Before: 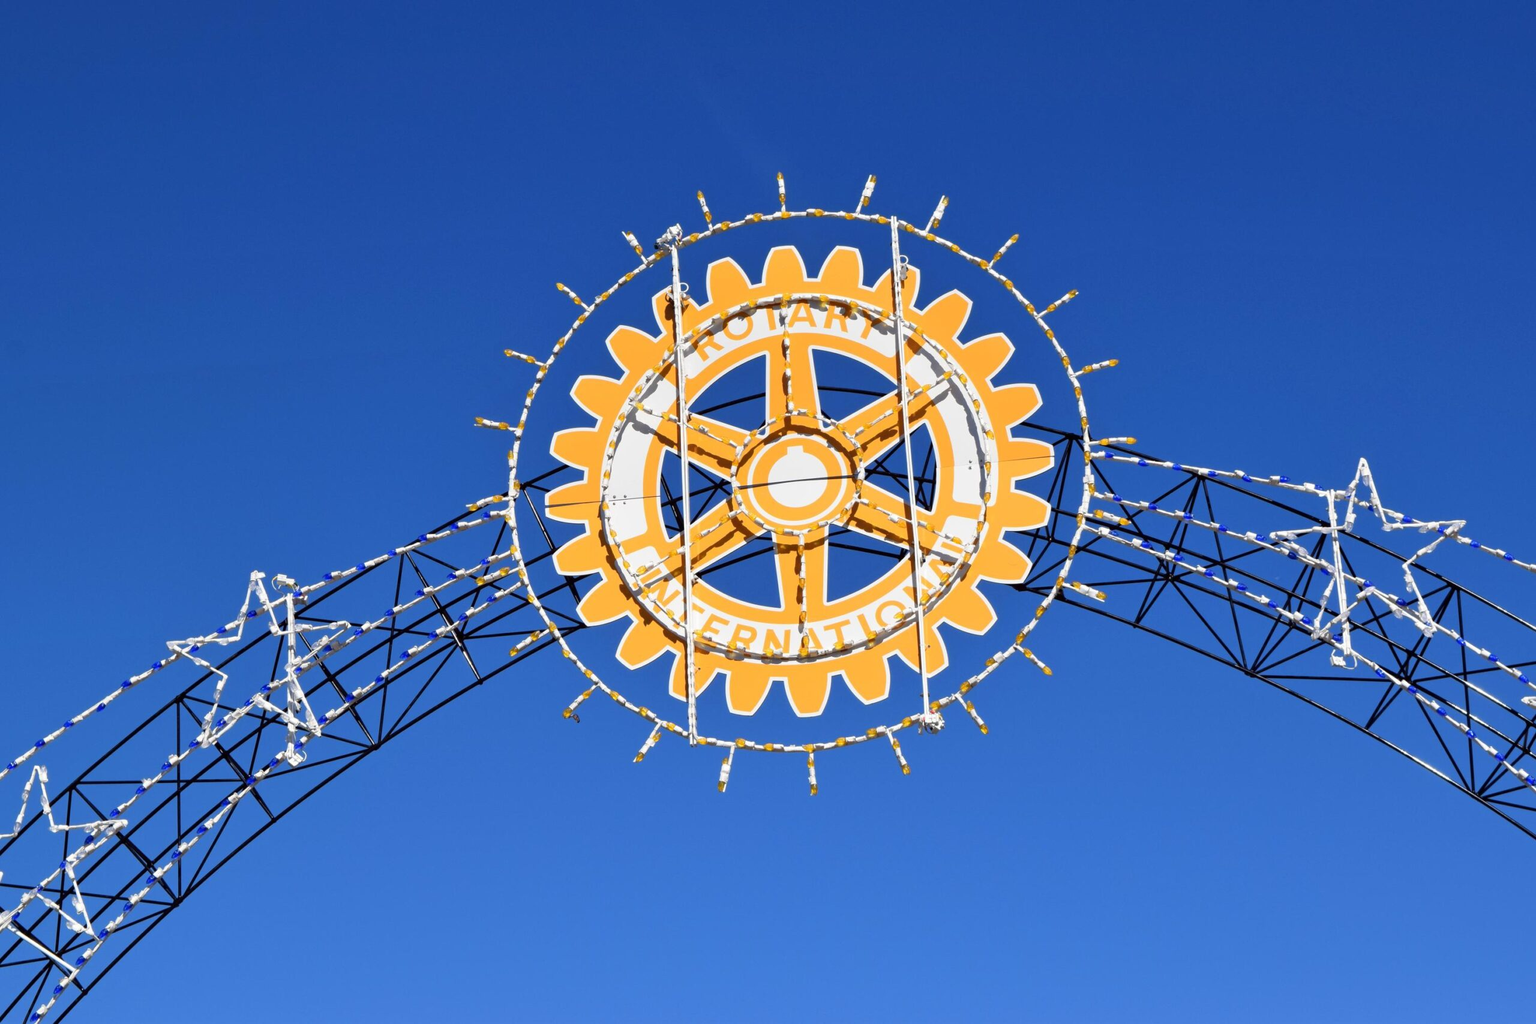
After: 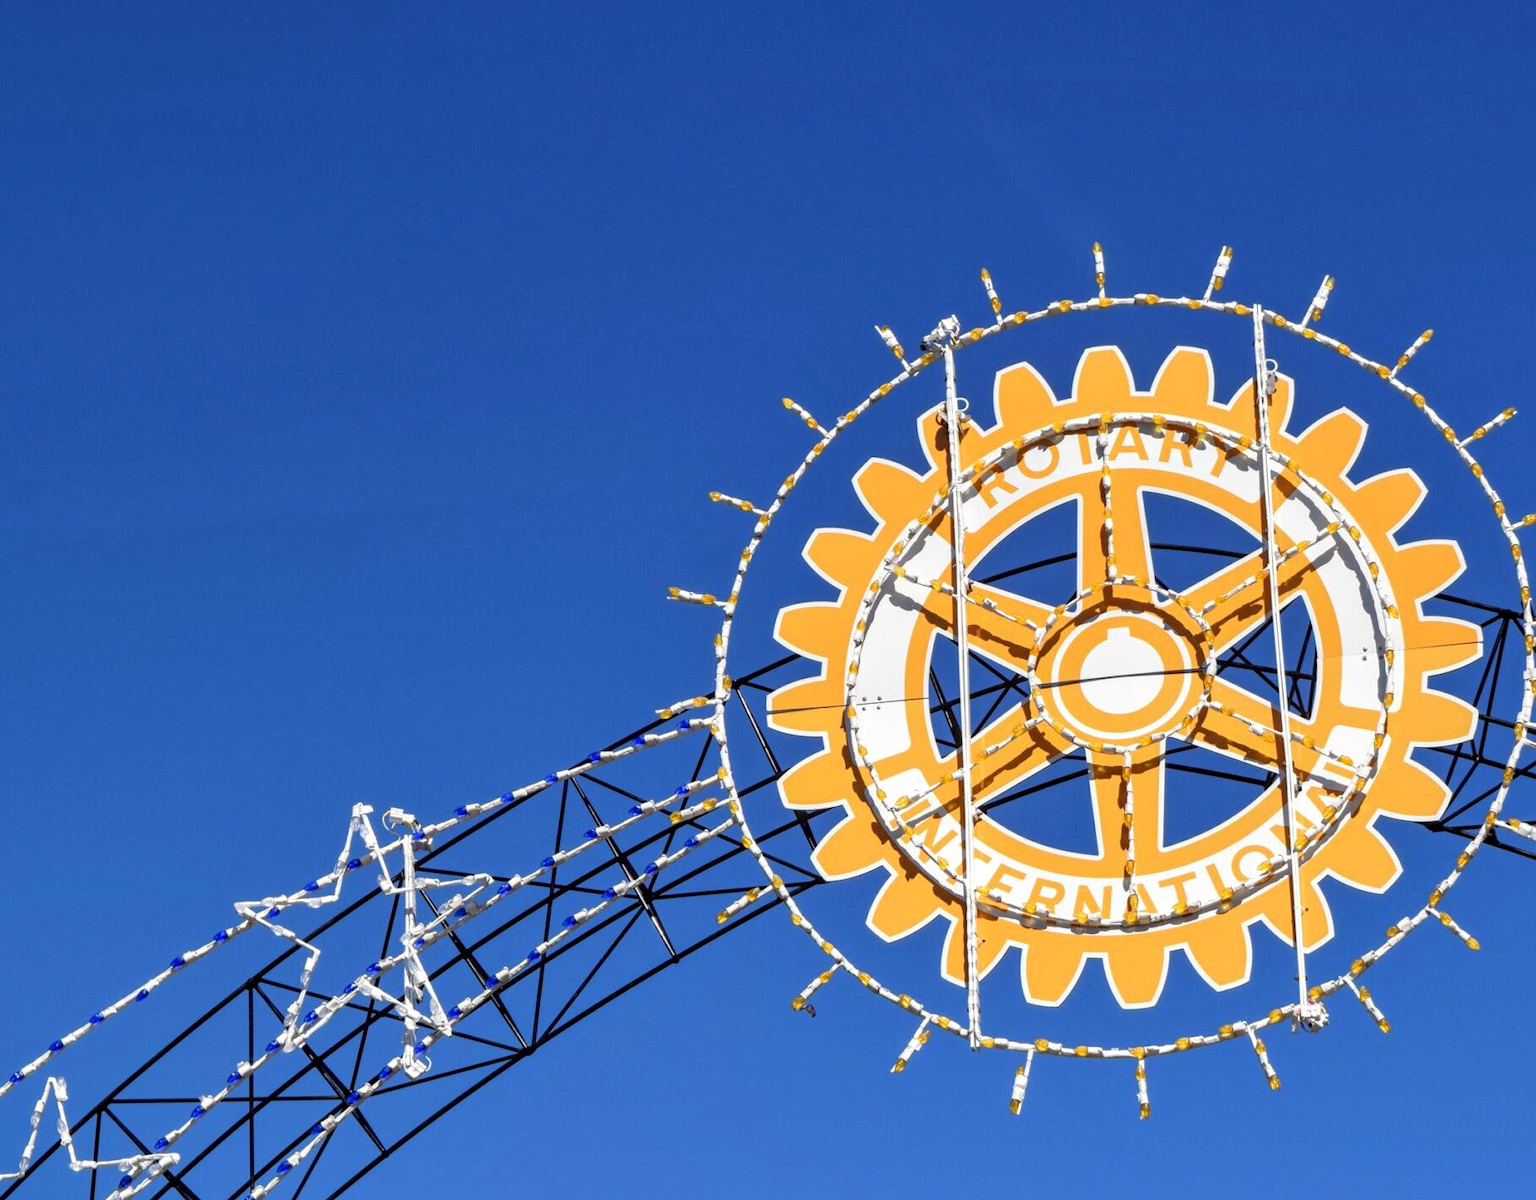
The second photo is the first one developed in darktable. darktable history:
crop: right 28.885%, bottom 16.626%
local contrast: detail 130%
shadows and highlights: shadows 25, highlights -25
